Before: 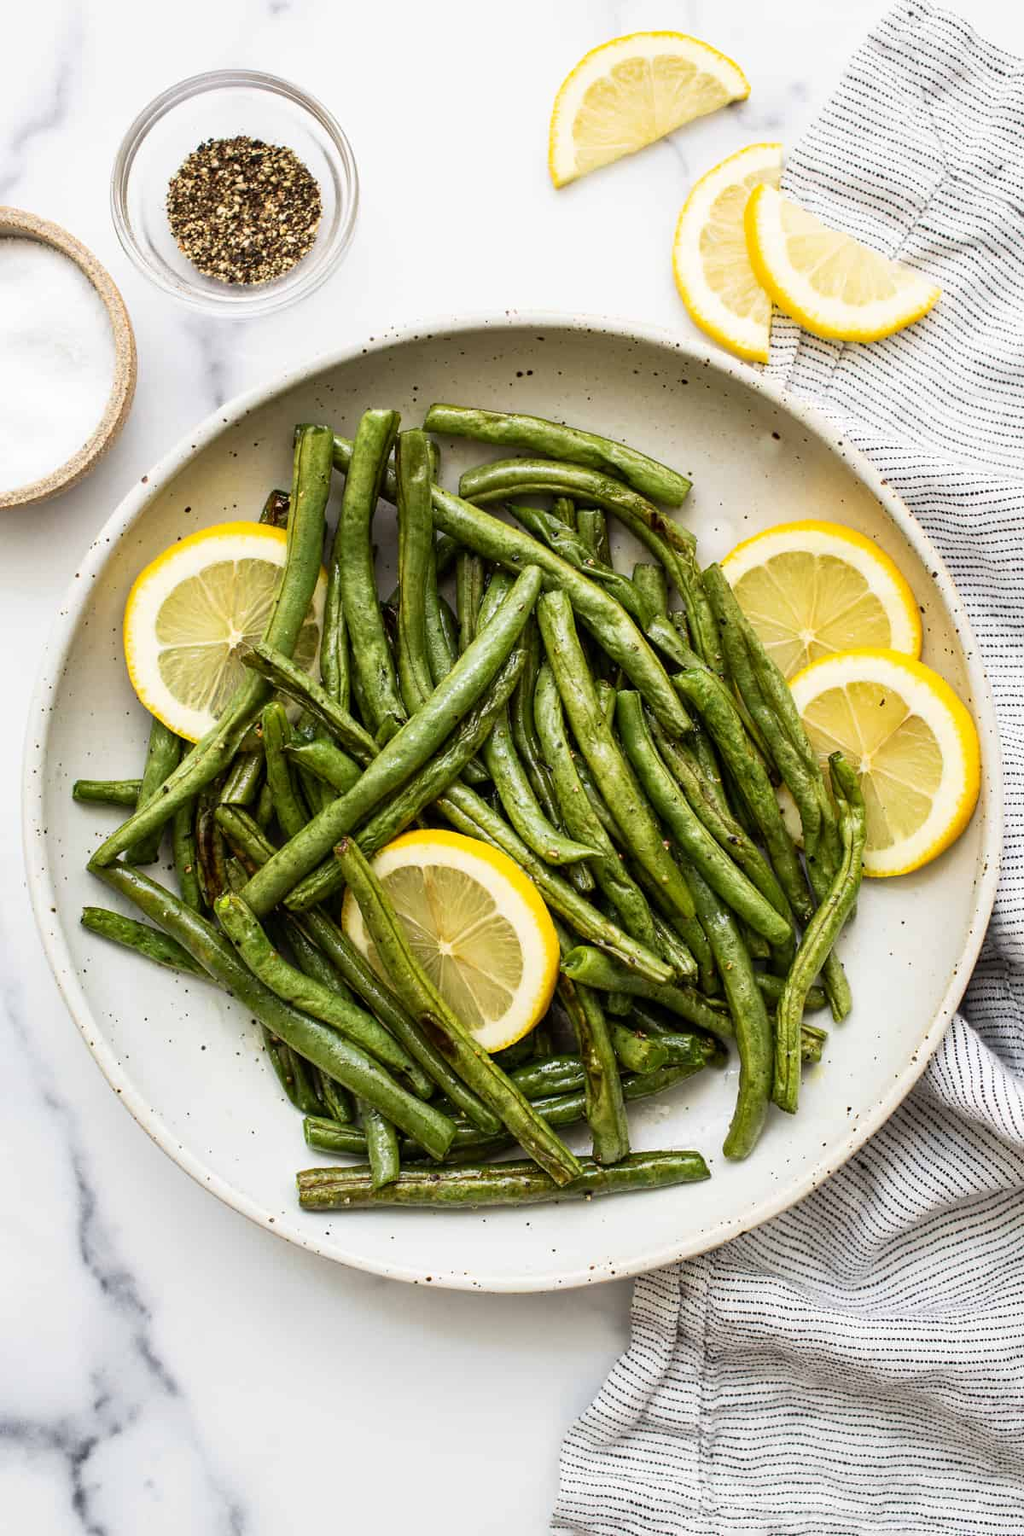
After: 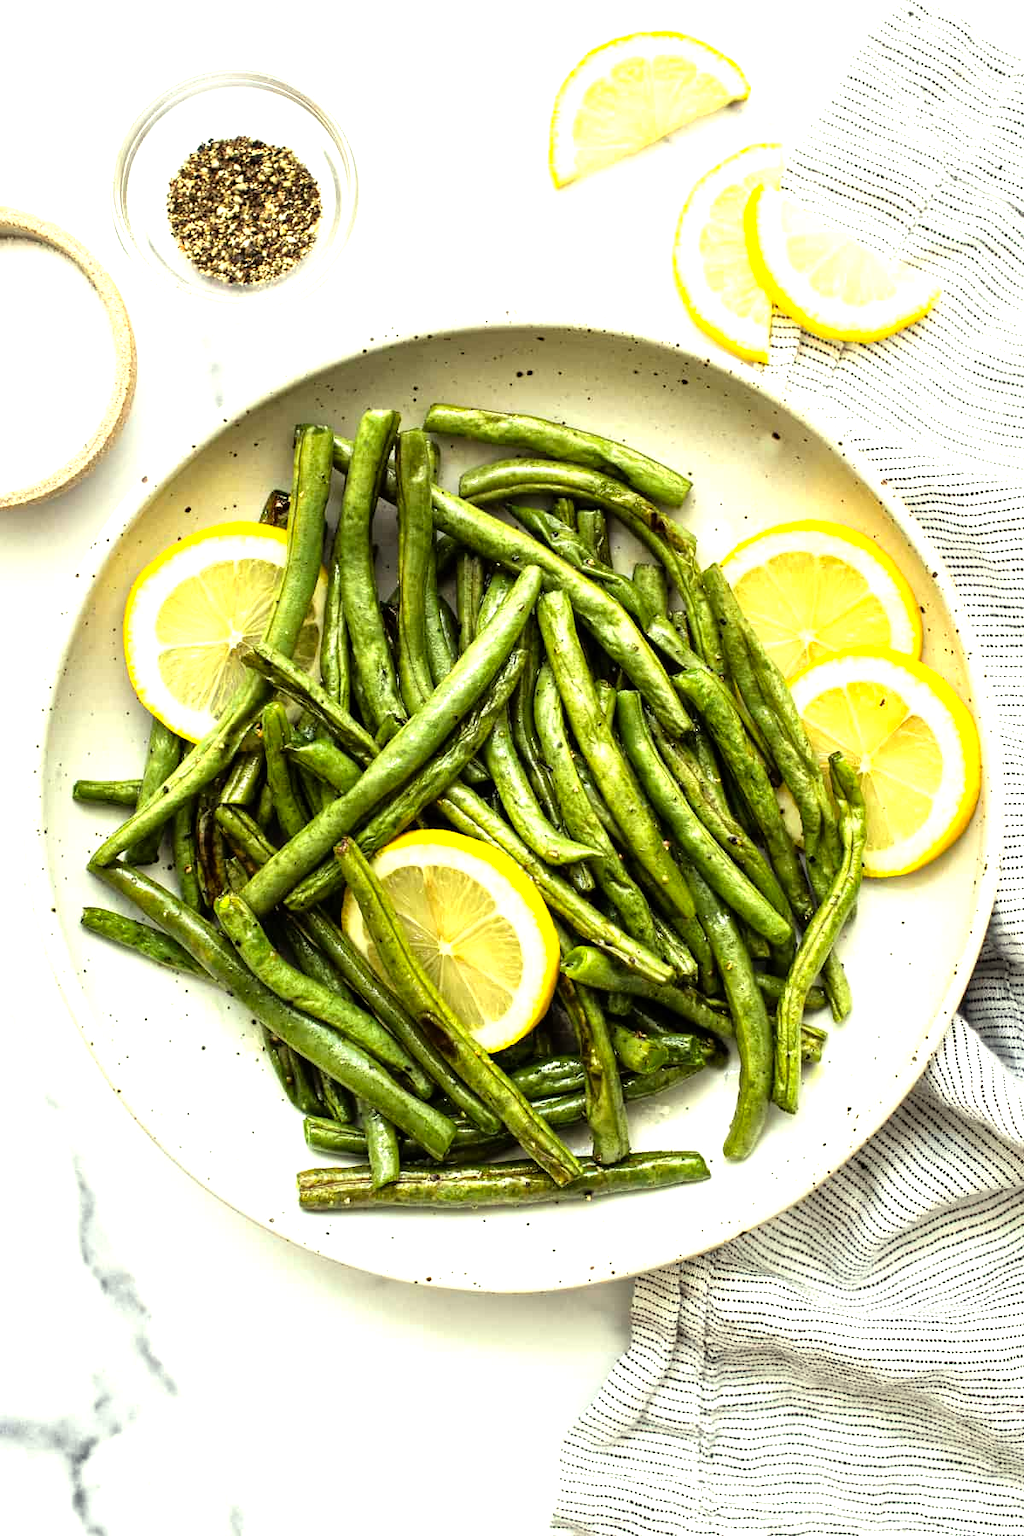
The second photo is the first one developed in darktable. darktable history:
tone equalizer: -8 EV -0.779 EV, -7 EV -0.705 EV, -6 EV -0.595 EV, -5 EV -0.379 EV, -3 EV 0.404 EV, -2 EV 0.6 EV, -1 EV 0.689 EV, +0 EV 0.751 EV
color correction: highlights a* -5.79, highlights b* 11.14
exposure: exposure 0.135 EV, compensate highlight preservation false
